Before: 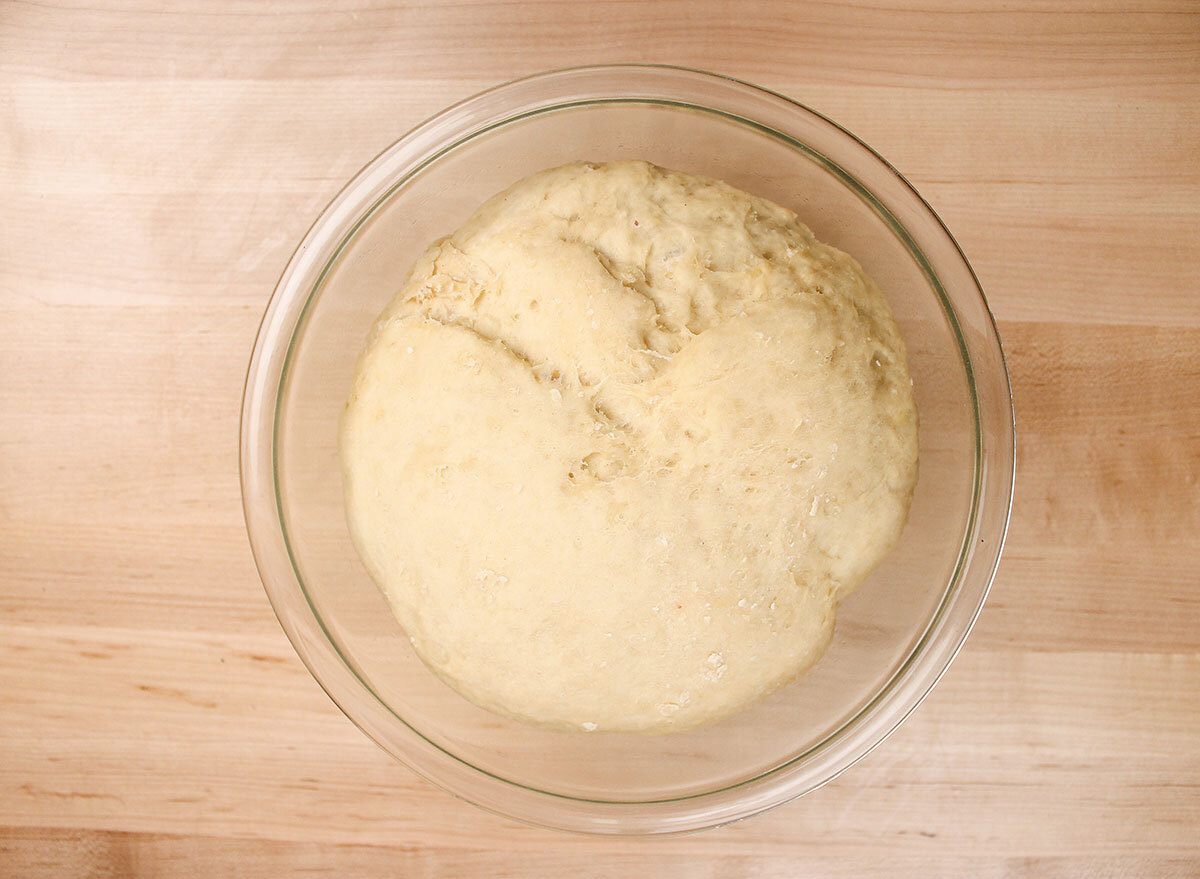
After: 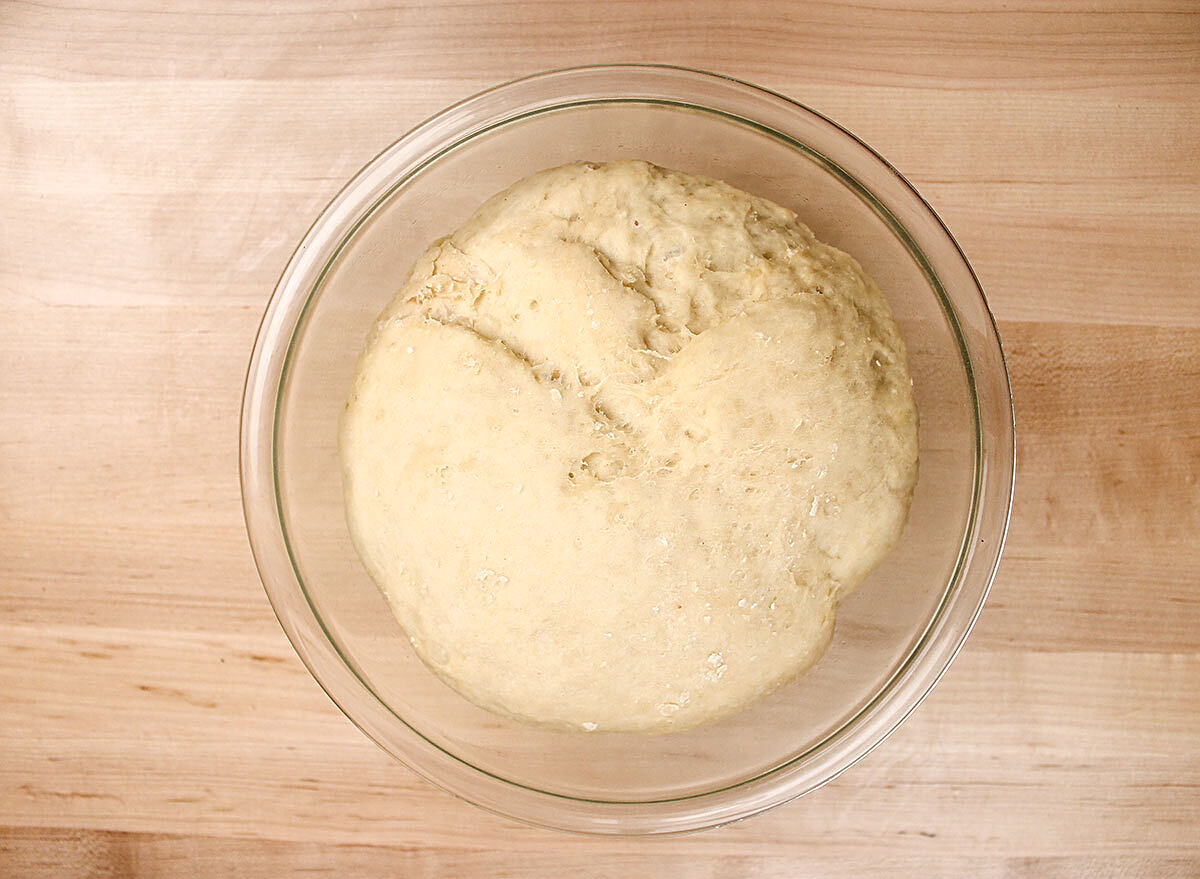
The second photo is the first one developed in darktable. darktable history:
local contrast: on, module defaults
sharpen: on, module defaults
color calibration: illuminant same as pipeline (D50), adaptation XYZ, x 0.345, y 0.358, temperature 5007.79 K
